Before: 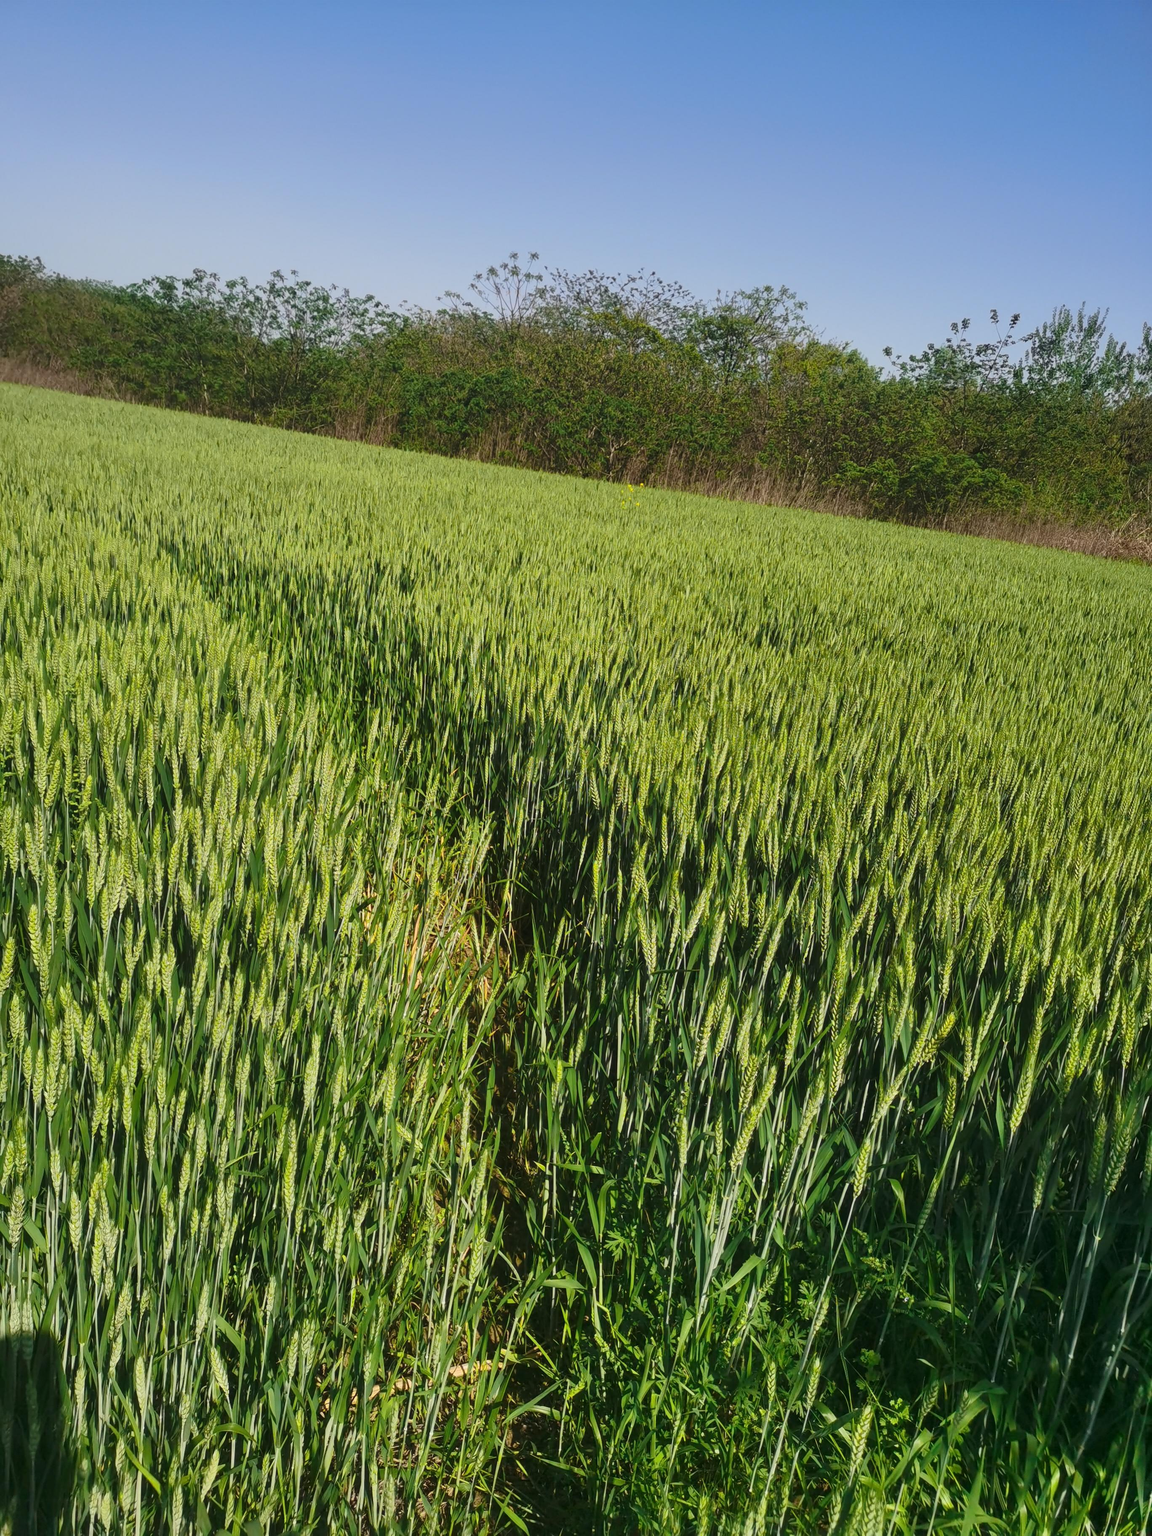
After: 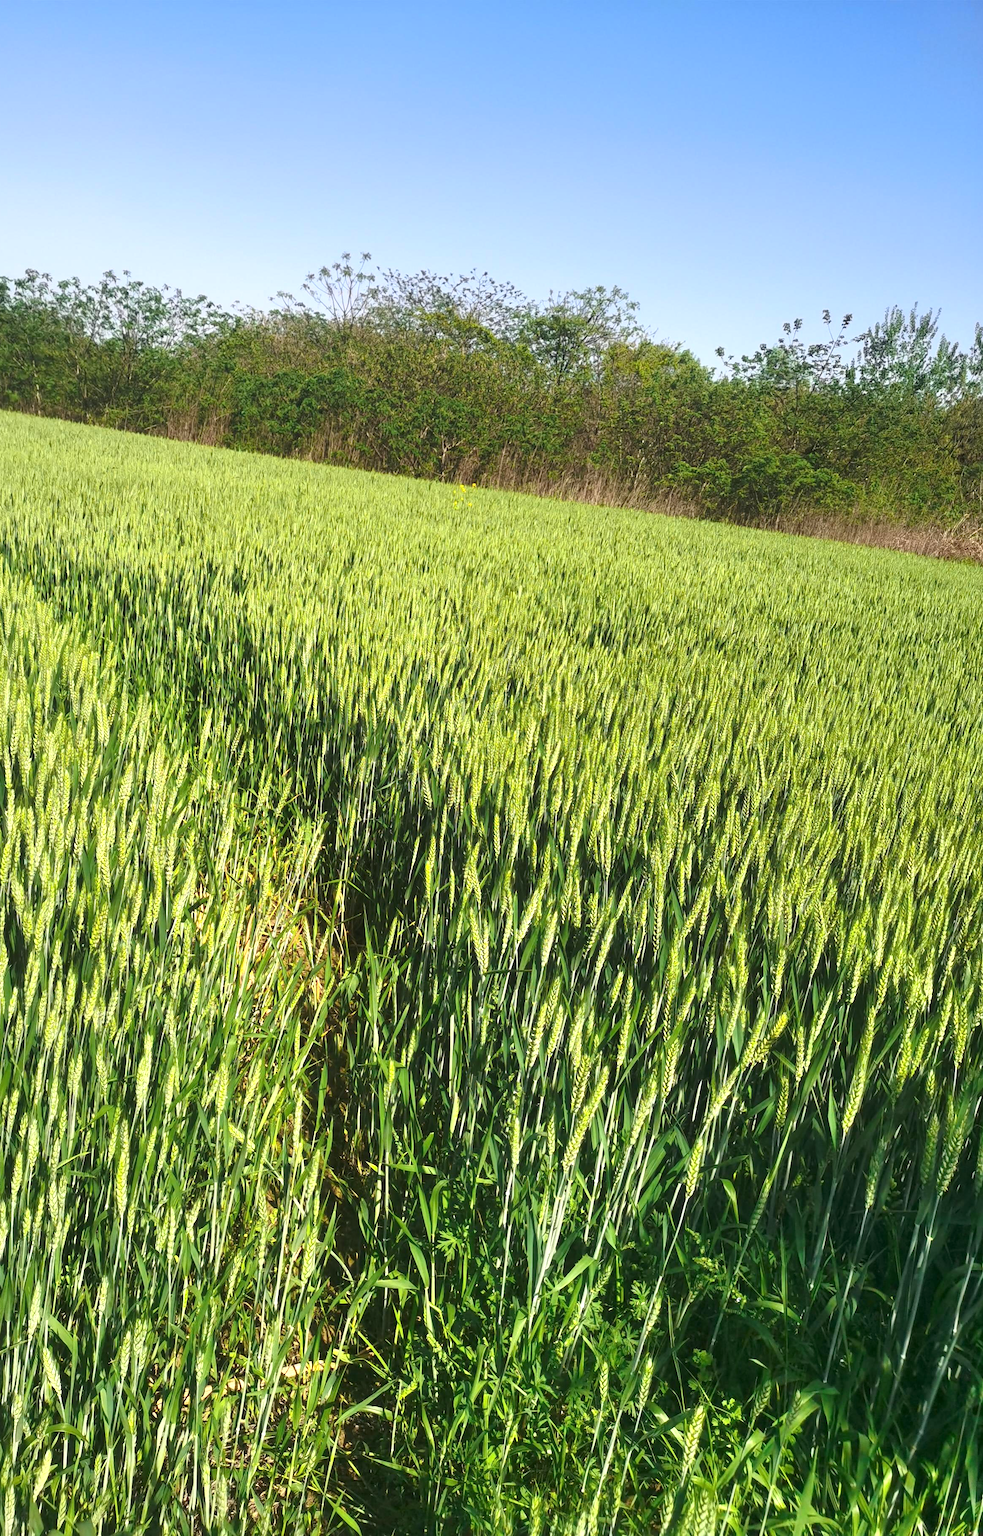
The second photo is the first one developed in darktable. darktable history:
crop and rotate: left 14.584%
exposure: exposure 0.77 EV, compensate highlight preservation false
tone equalizer: on, module defaults
